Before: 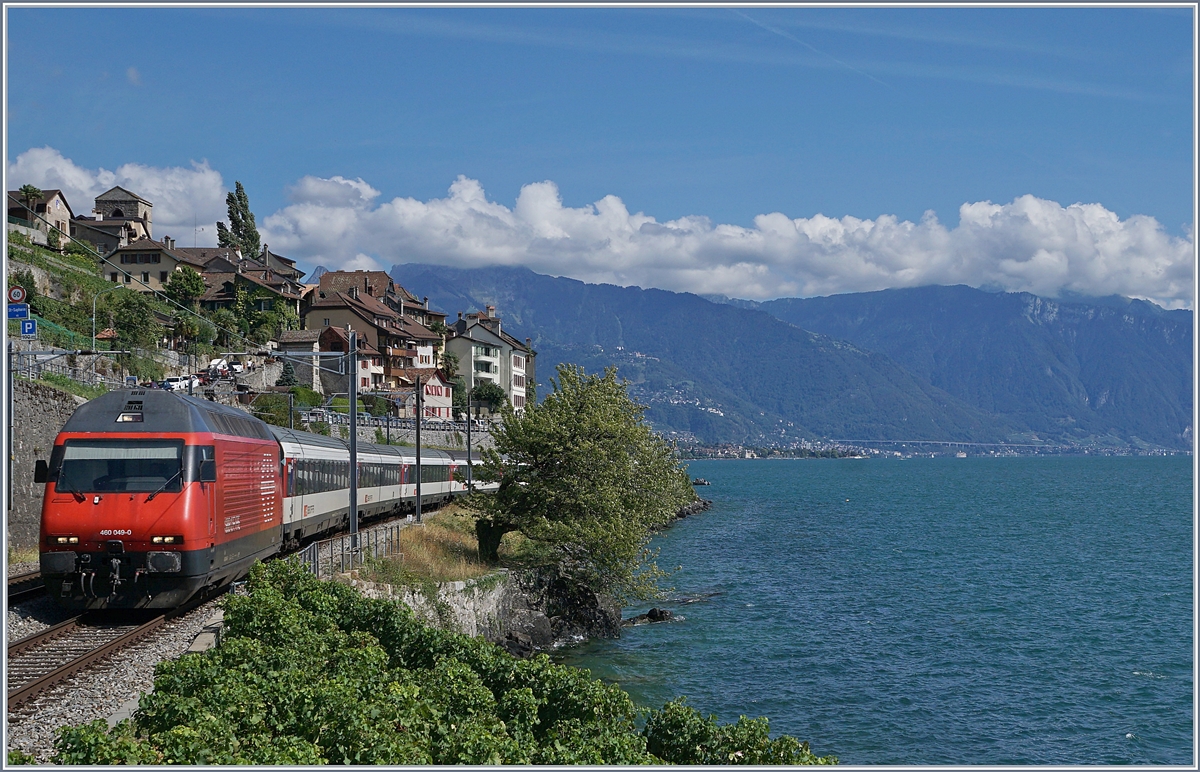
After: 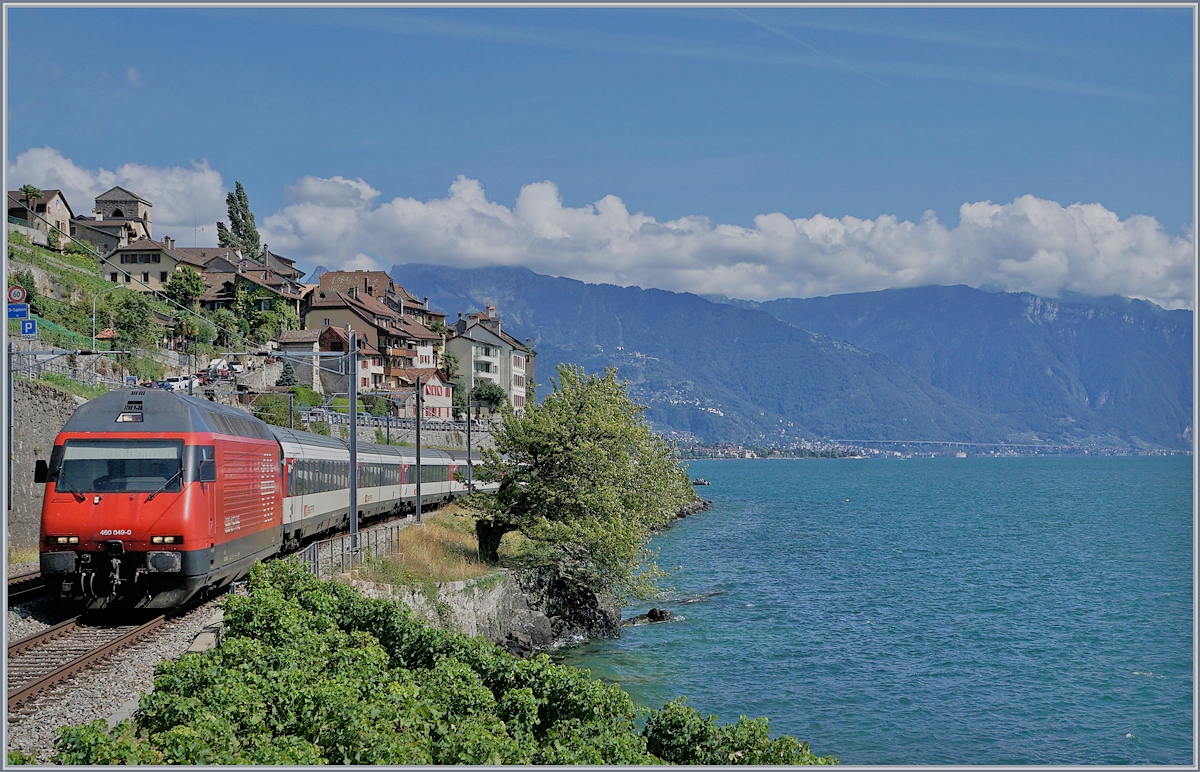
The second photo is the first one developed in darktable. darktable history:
filmic rgb: black relative exposure -7.65 EV, white relative exposure 4.56 EV, hardness 3.61, iterations of high-quality reconstruction 0
tone equalizer: -7 EV 0.162 EV, -6 EV 0.626 EV, -5 EV 1.17 EV, -4 EV 1.32 EV, -3 EV 1.14 EV, -2 EV 0.6 EV, -1 EV 0.166 EV
